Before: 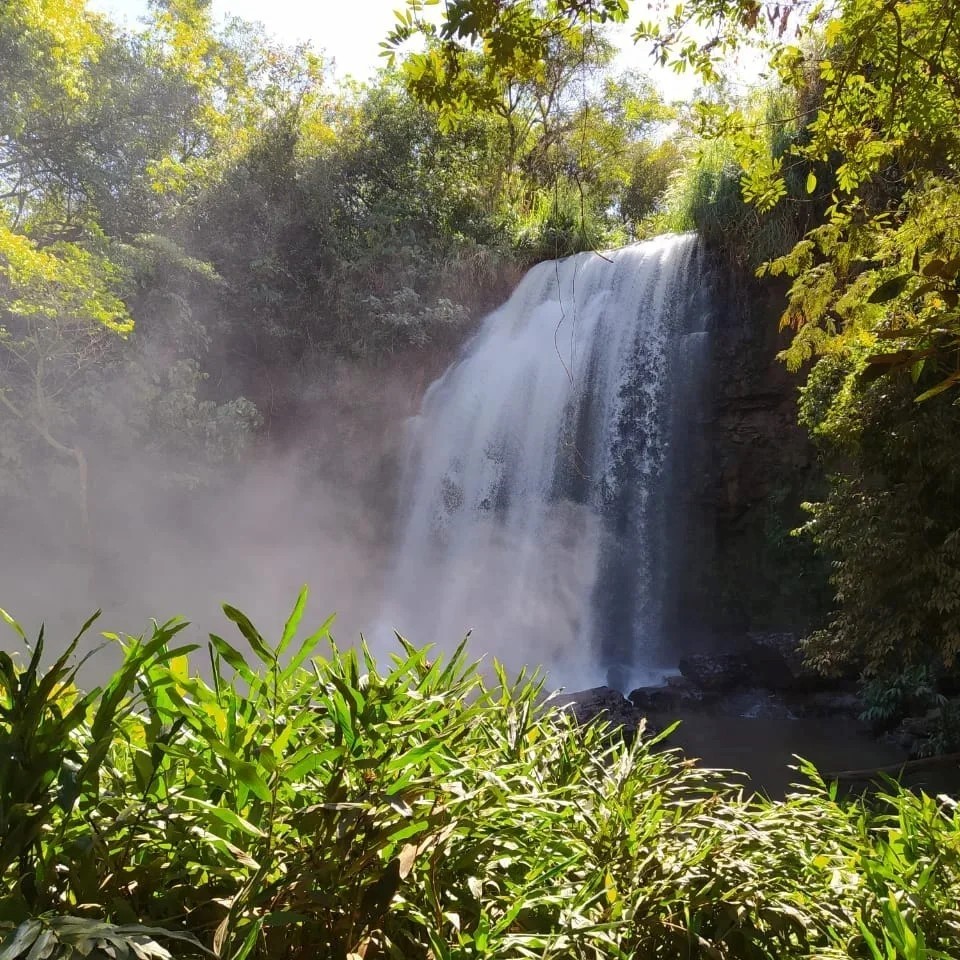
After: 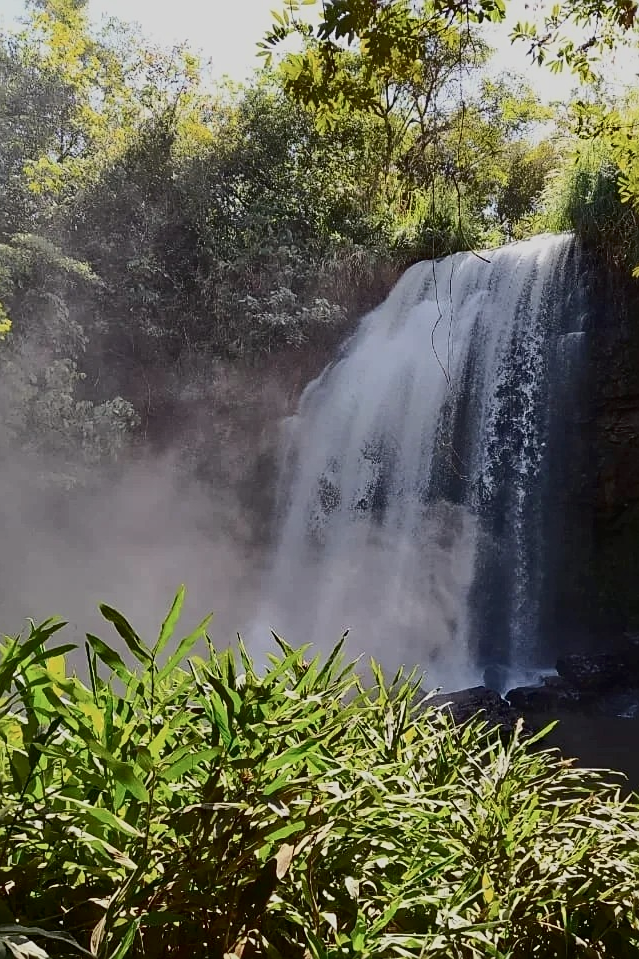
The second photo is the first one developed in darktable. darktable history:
tone equalizer: -8 EV -0.004 EV, -7 EV 0.007 EV, -6 EV -0.007 EV, -5 EV 0.009 EV, -4 EV -0.029 EV, -3 EV -0.233 EV, -2 EV -0.656 EV, -1 EV -0.996 EV, +0 EV -0.976 EV
tone curve: curves: ch0 [(0, 0) (0.003, 0.017) (0.011, 0.017) (0.025, 0.017) (0.044, 0.019) (0.069, 0.03) (0.1, 0.046) (0.136, 0.066) (0.177, 0.104) (0.224, 0.151) (0.277, 0.231) (0.335, 0.321) (0.399, 0.454) (0.468, 0.567) (0.543, 0.674) (0.623, 0.763) (0.709, 0.82) (0.801, 0.872) (0.898, 0.934) (1, 1)], color space Lab, independent channels, preserve colors none
crop and rotate: left 12.907%, right 20.527%
sharpen: on, module defaults
